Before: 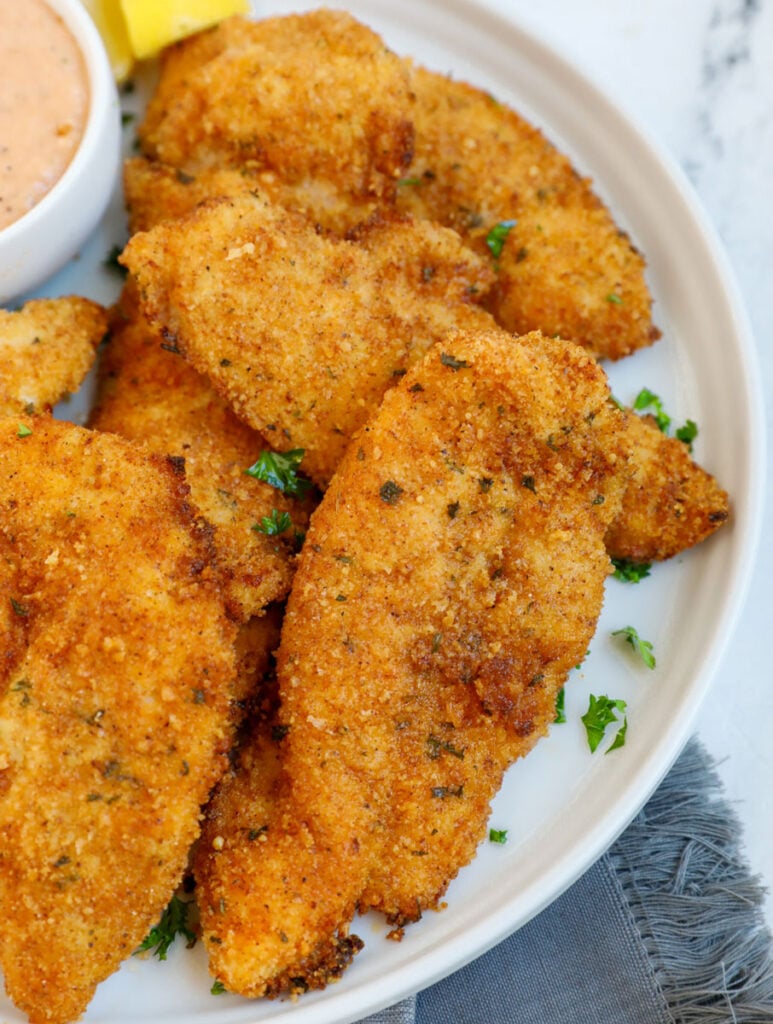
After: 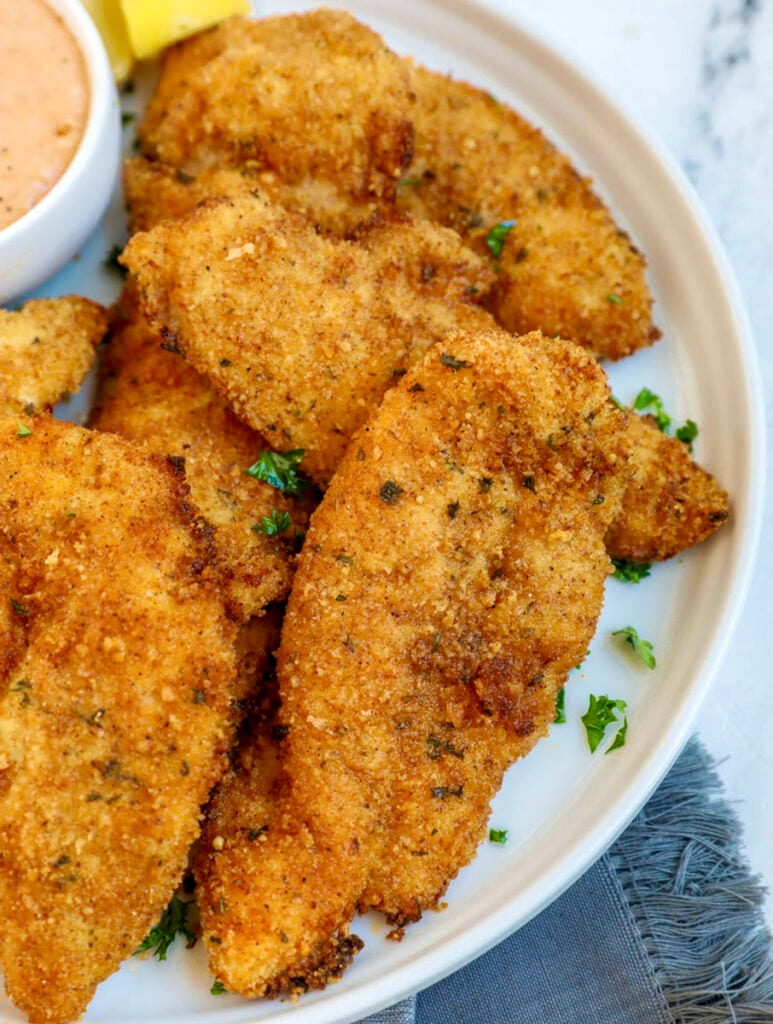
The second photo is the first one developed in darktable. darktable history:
local contrast: on, module defaults
velvia: strength 50.14%
